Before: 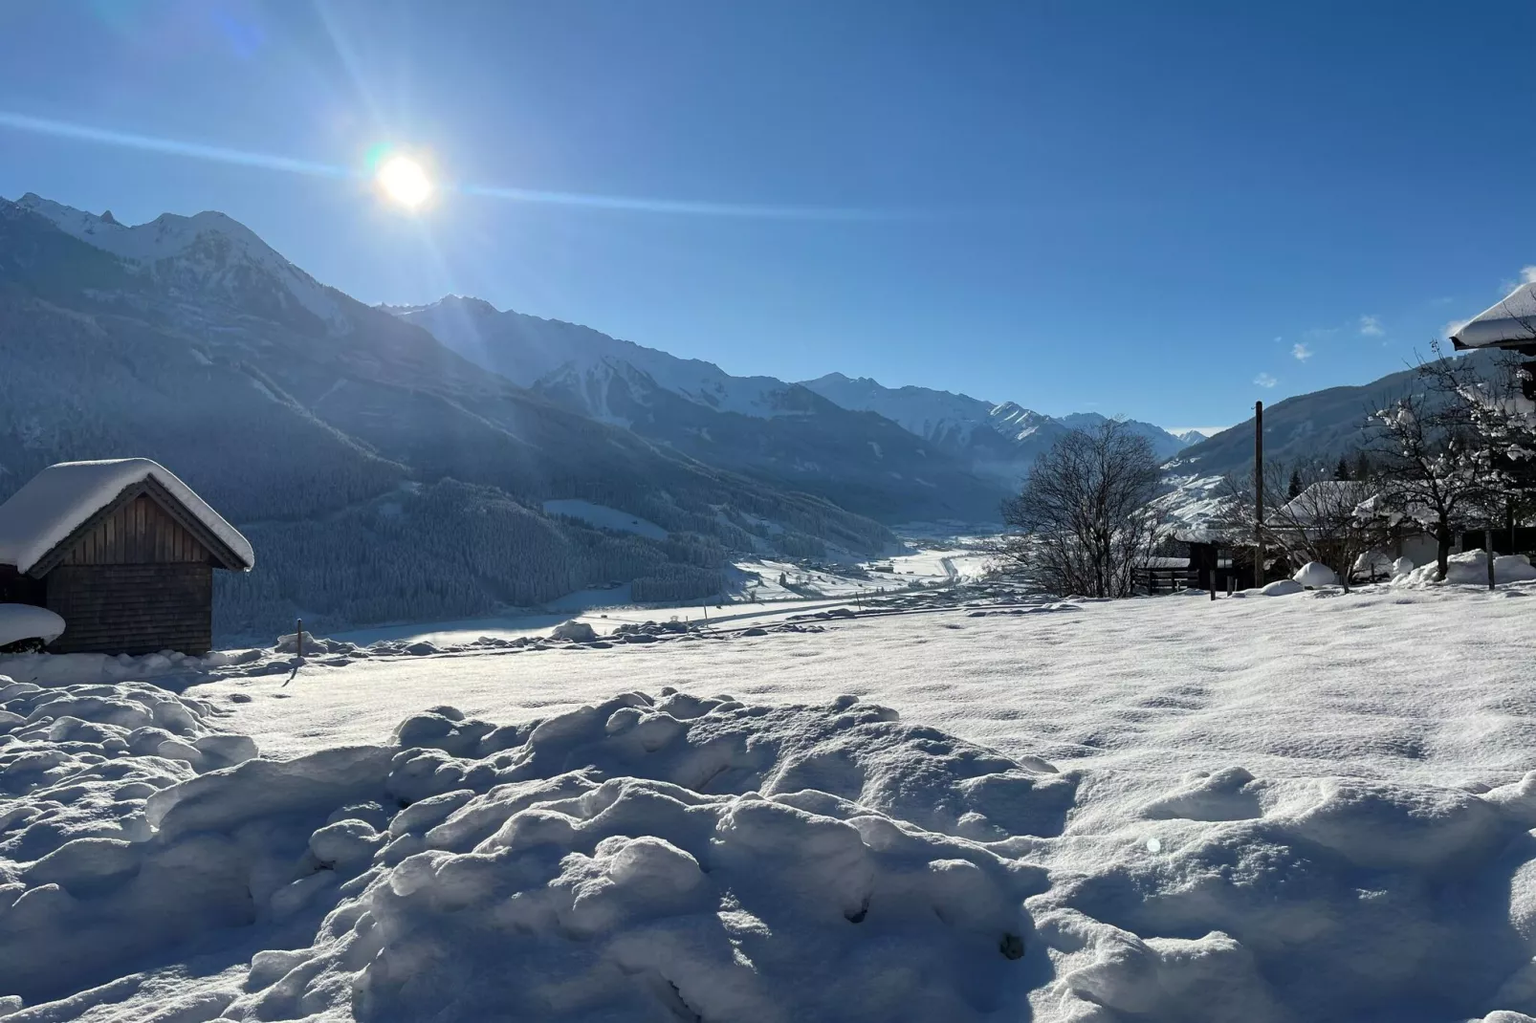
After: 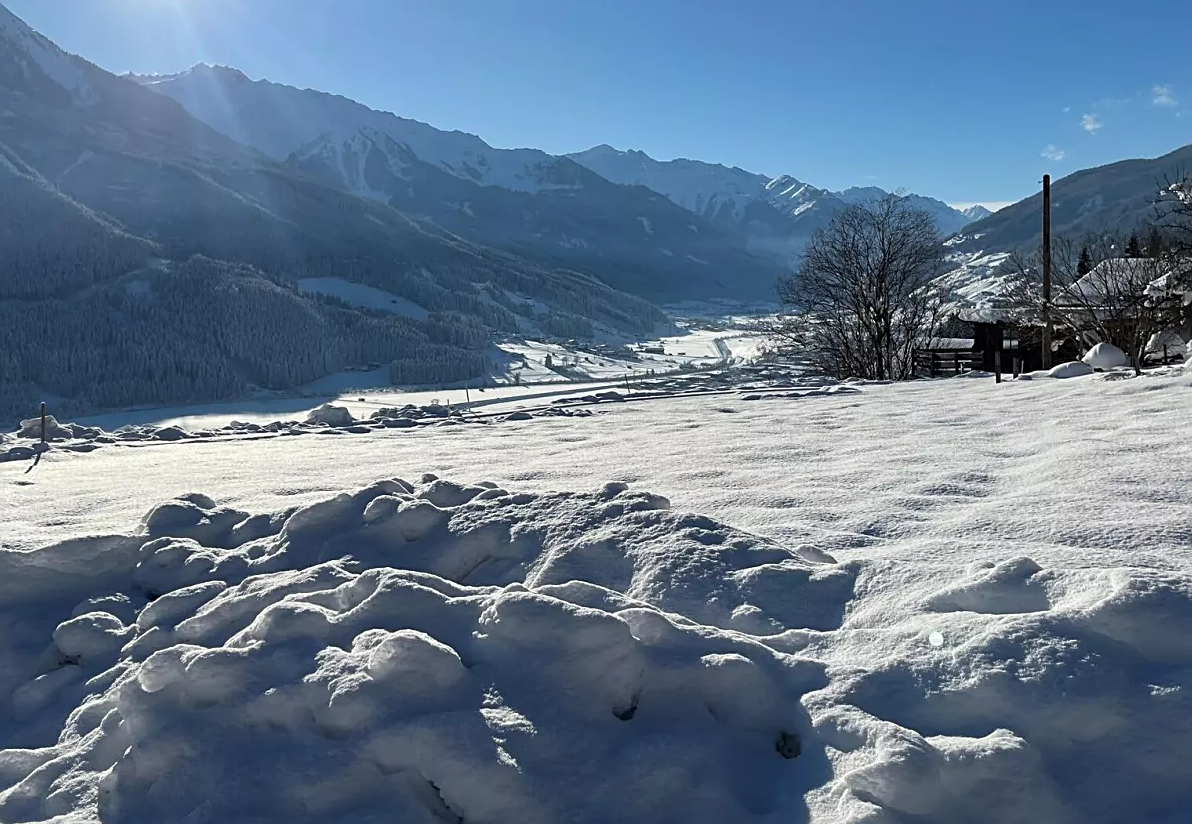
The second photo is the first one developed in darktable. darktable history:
sharpen: on, module defaults
crop: left 16.864%, top 22.975%, right 8.88%
